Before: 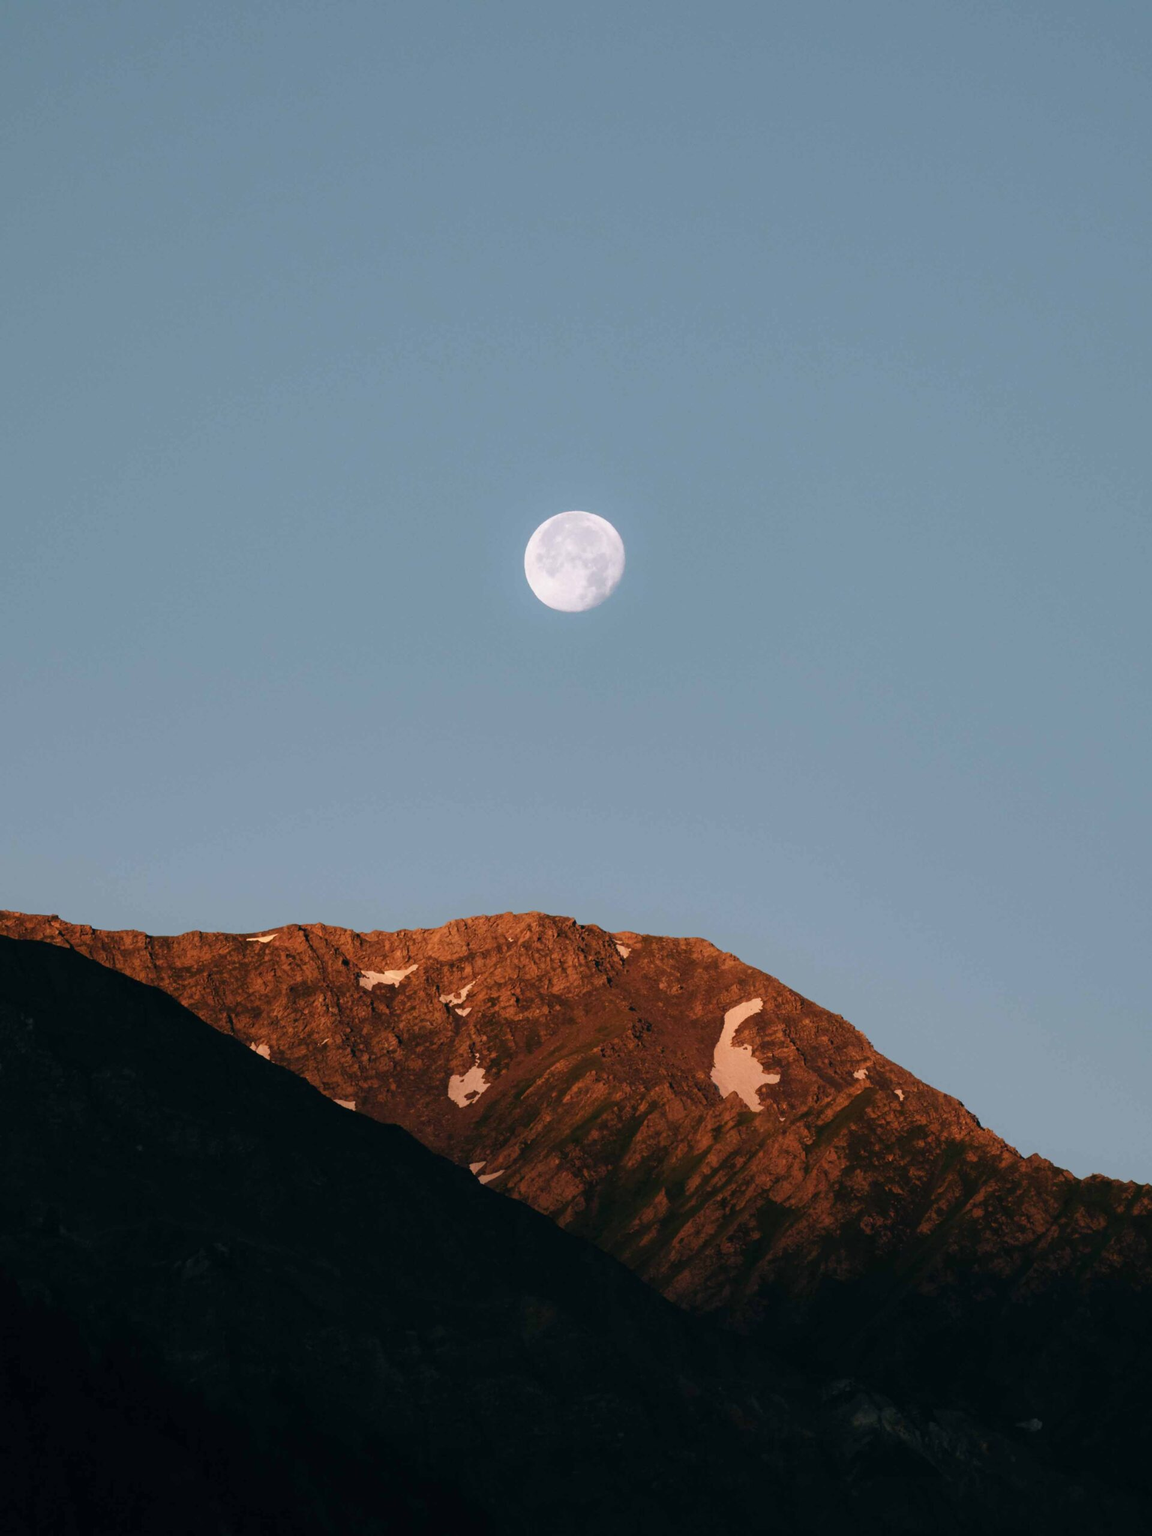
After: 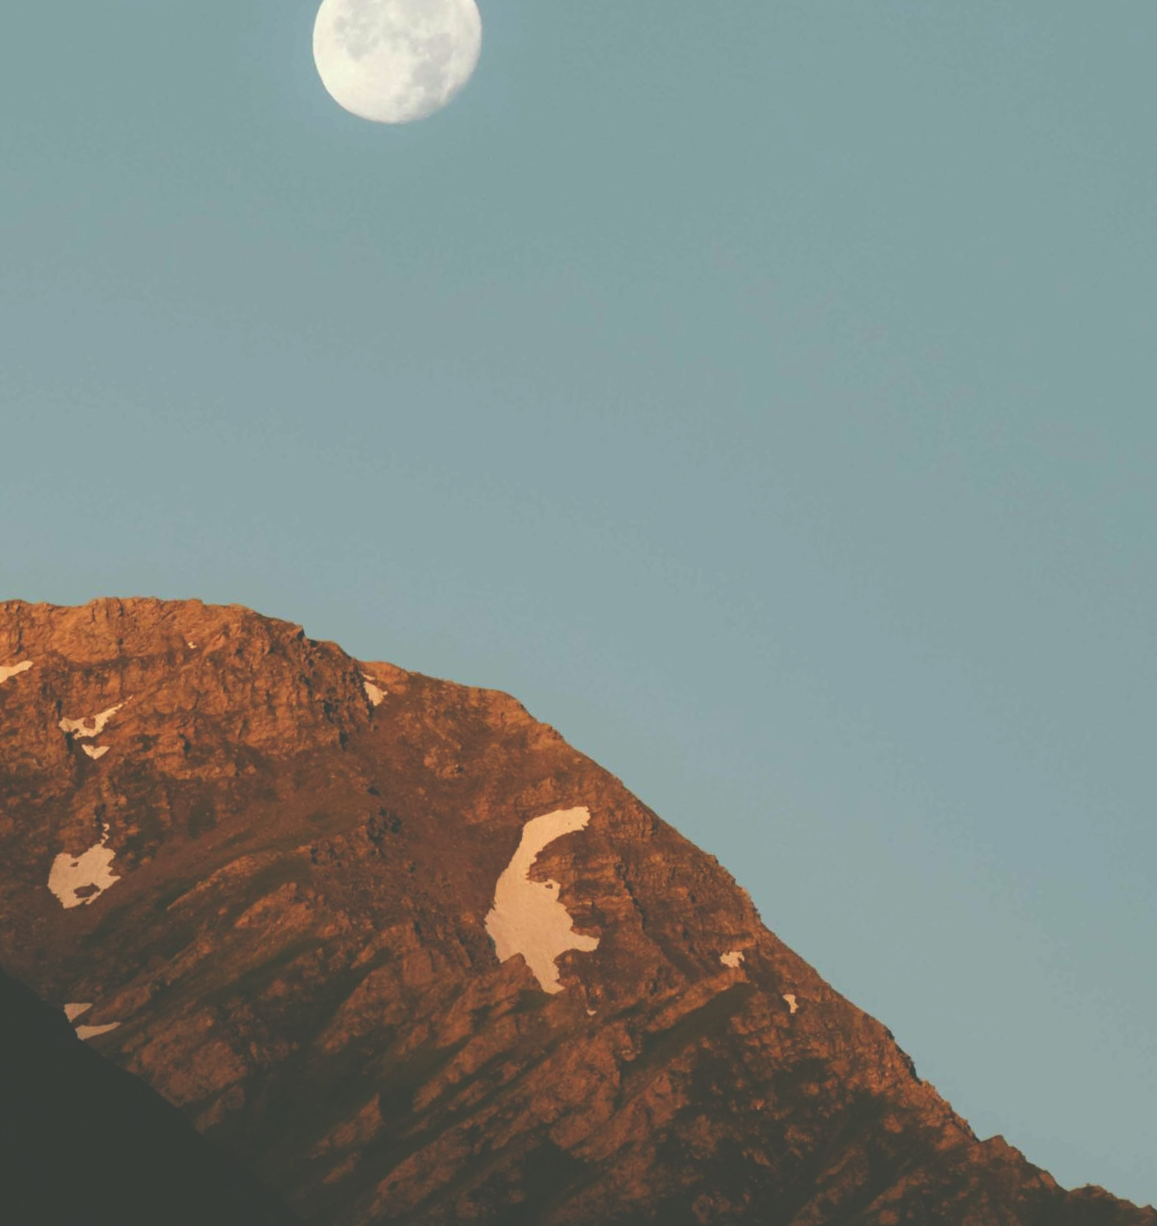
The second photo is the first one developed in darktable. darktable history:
exposure: black level correction -0.041, exposure 0.064 EV, compensate highlight preservation false
crop: left 35.03%, top 36.625%, right 14.663%, bottom 20.057%
color correction: highlights a* -5.94, highlights b* 11.19
rotate and perspective: rotation 9.12°, automatic cropping off
